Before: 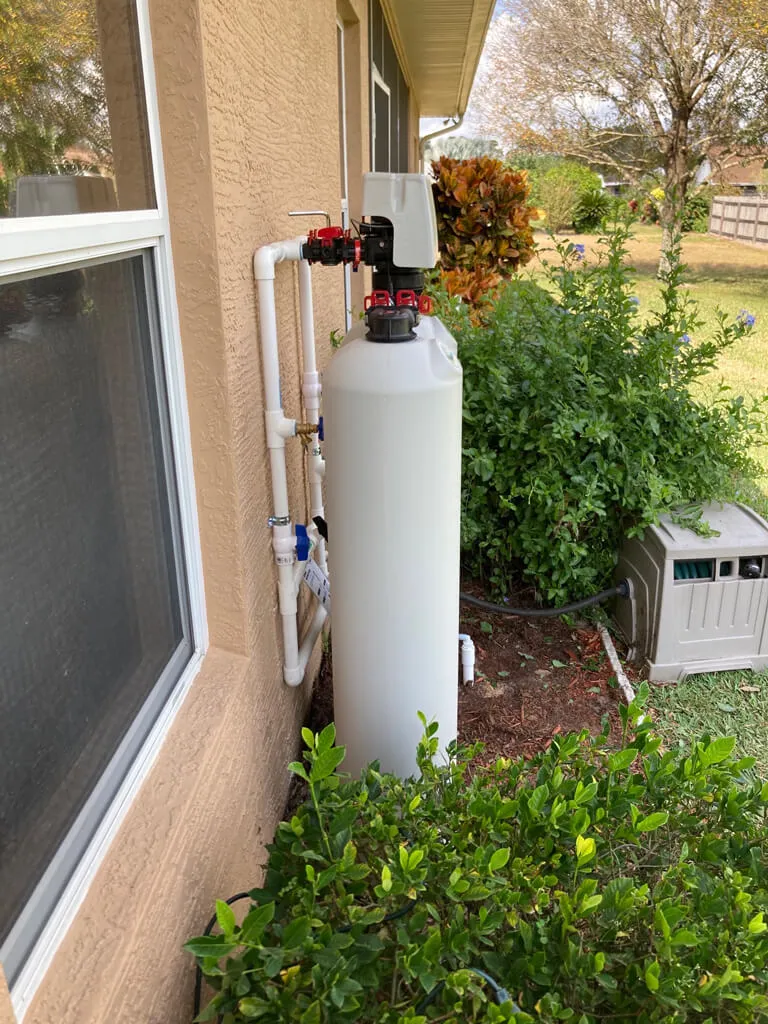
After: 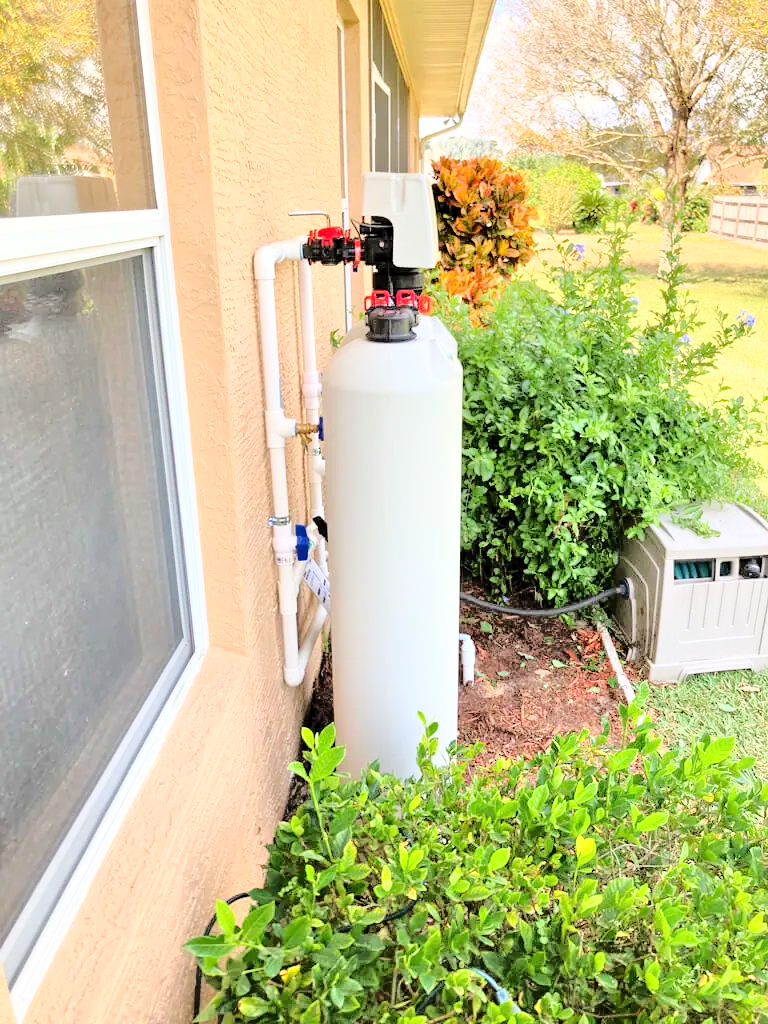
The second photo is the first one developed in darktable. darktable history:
levels: levels [0.018, 0.493, 1]
base curve: curves: ch0 [(0, 0) (0.032, 0.037) (0.105, 0.228) (0.435, 0.76) (0.856, 0.983) (1, 1)]
tone equalizer: -7 EV 0.15 EV, -6 EV 0.6 EV, -5 EV 1.15 EV, -4 EV 1.33 EV, -3 EV 1.15 EV, -2 EV 0.6 EV, -1 EV 0.15 EV, mask exposure compensation -0.5 EV
